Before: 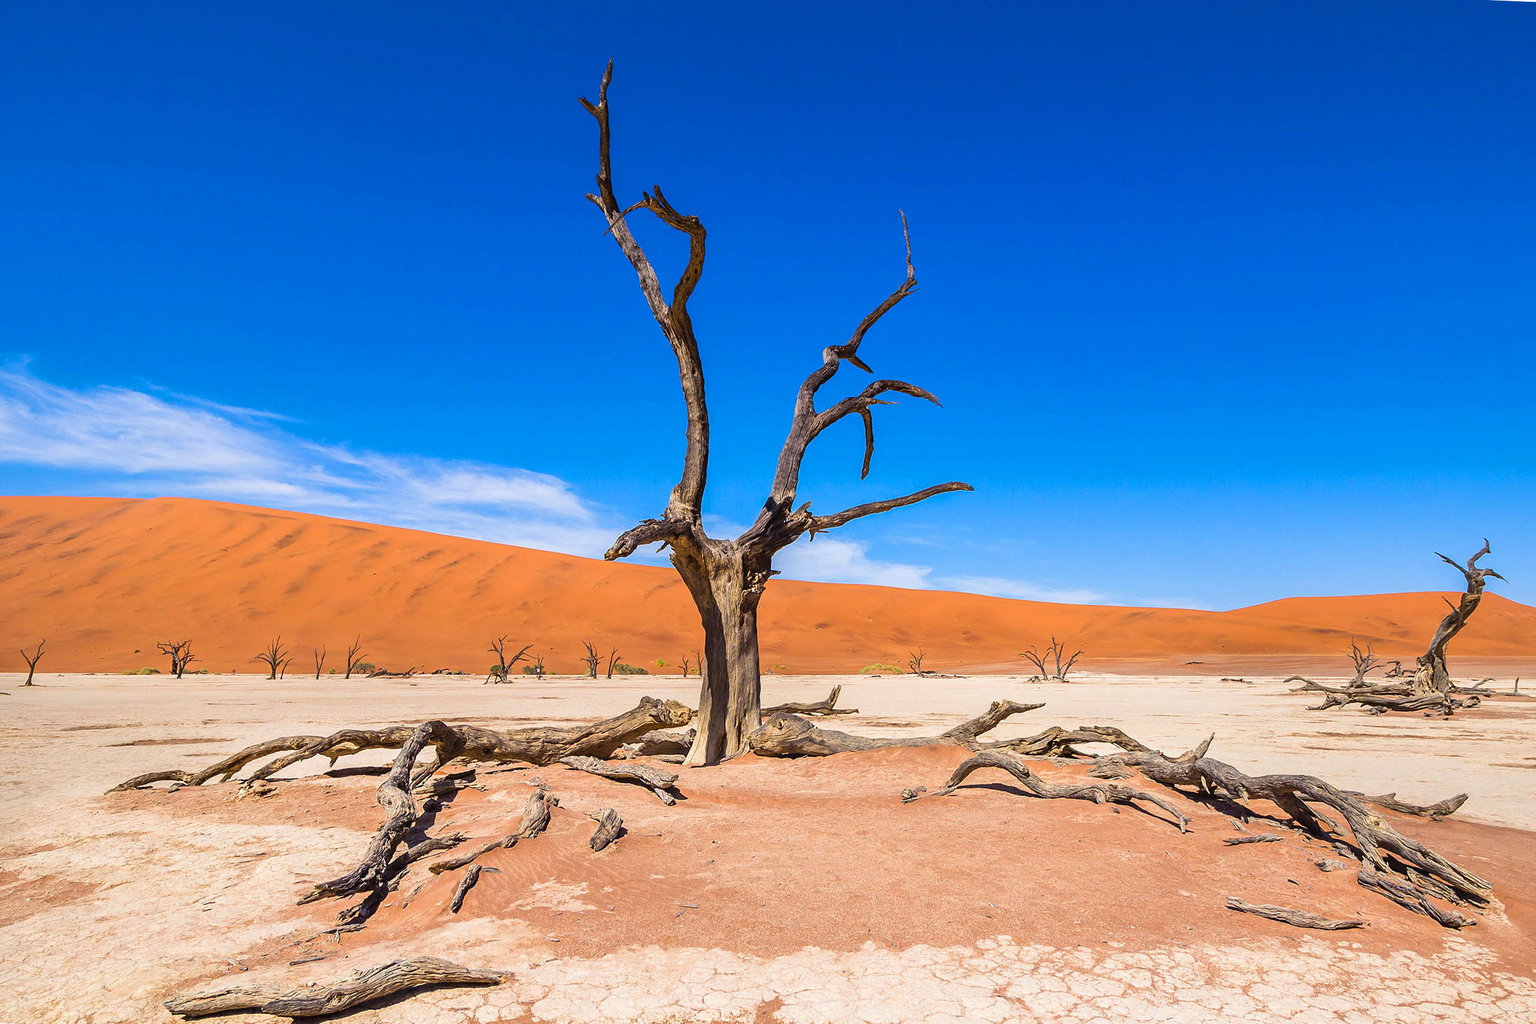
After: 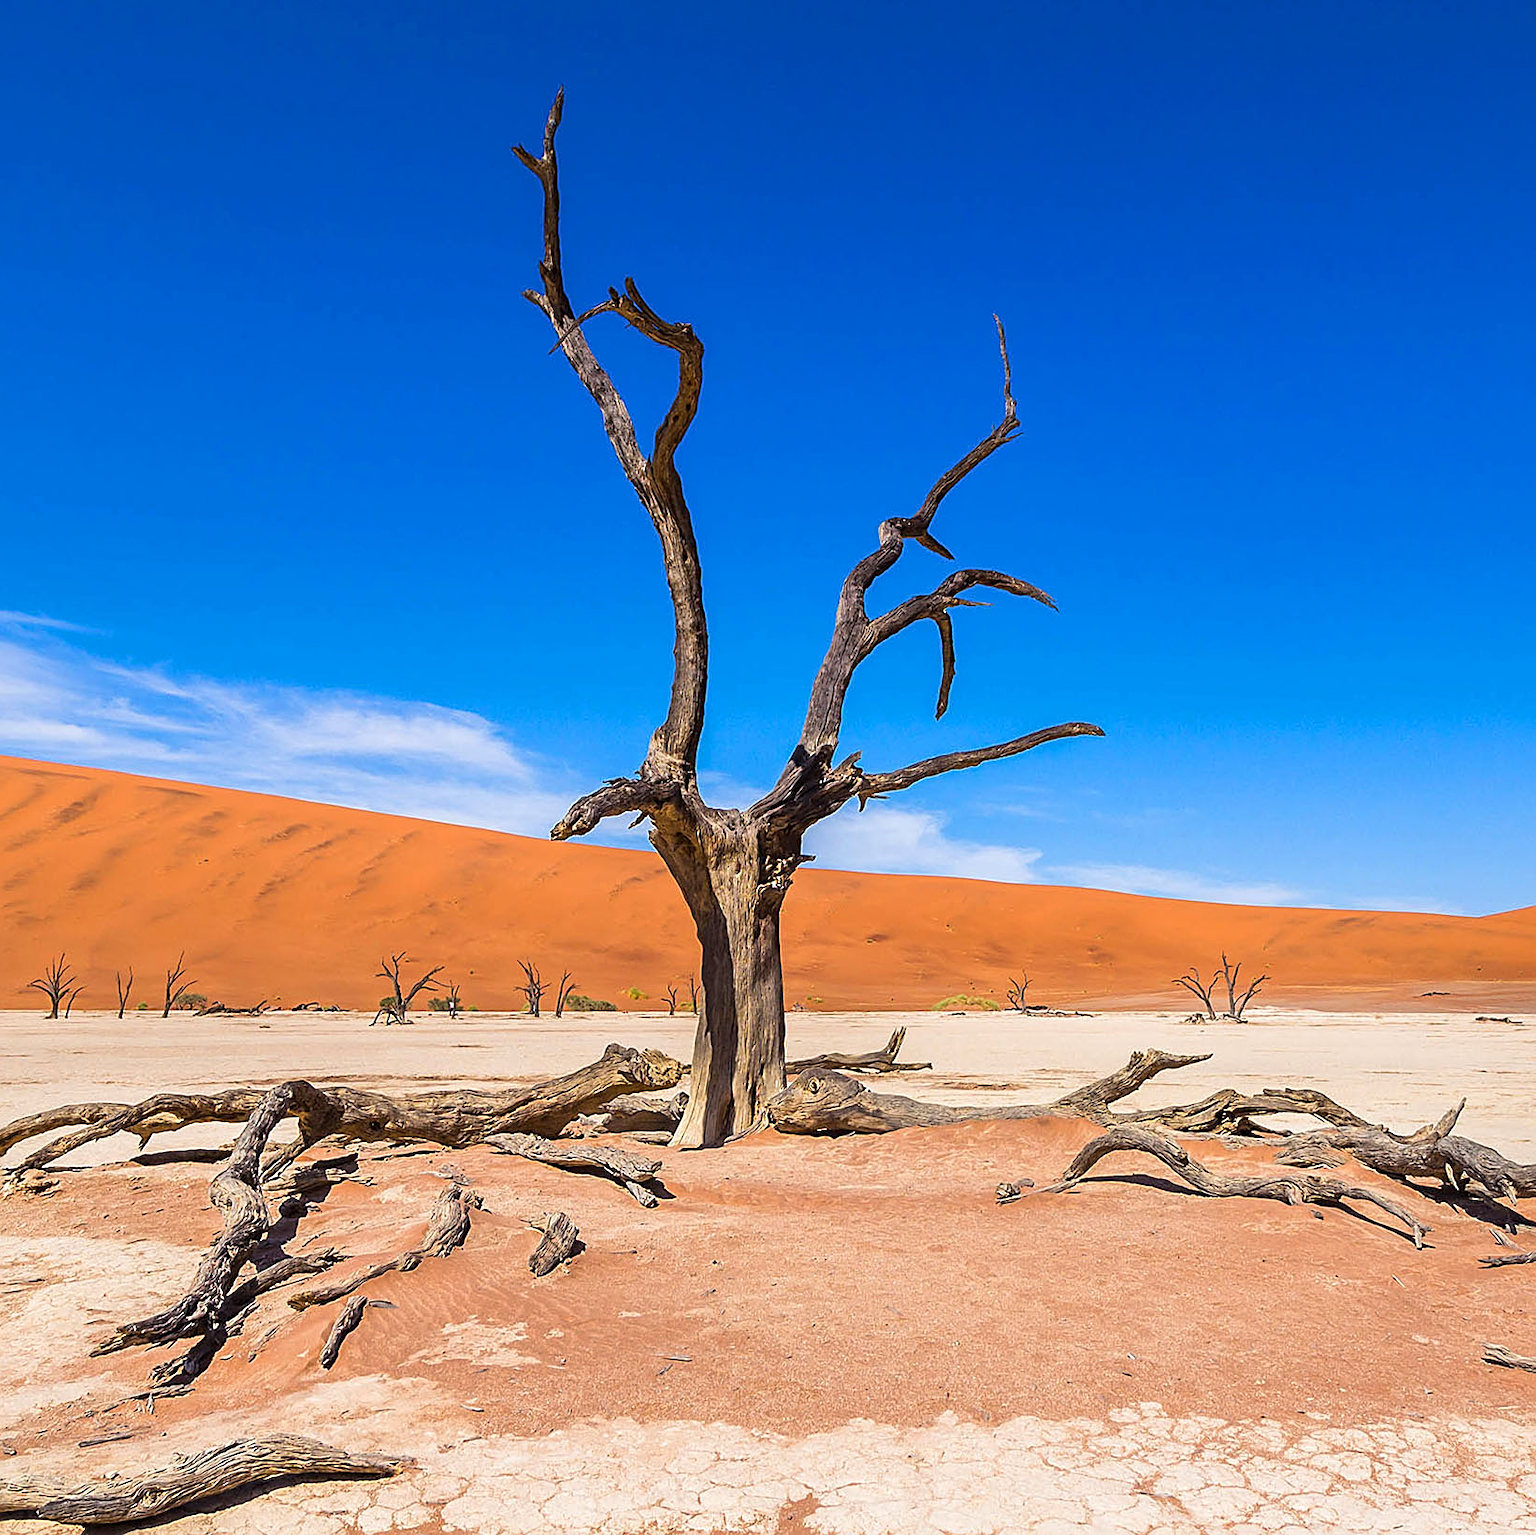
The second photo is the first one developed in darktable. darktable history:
sharpen: on, module defaults
base curve: preserve colors none
crop and rotate: left 15.446%, right 17.836%
